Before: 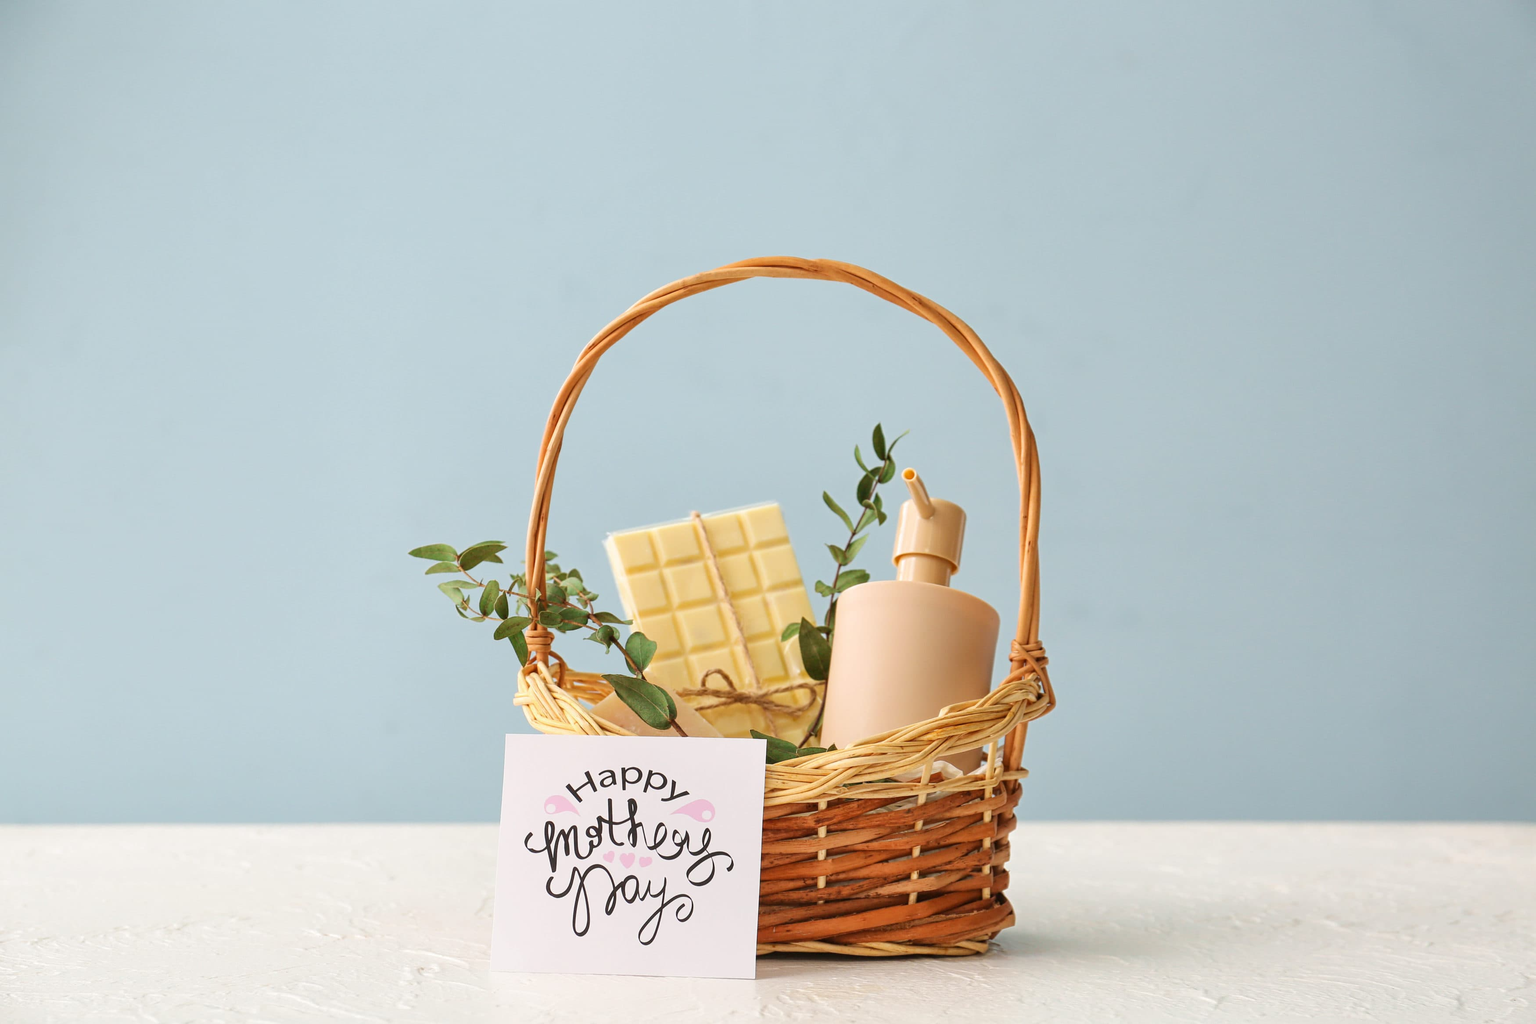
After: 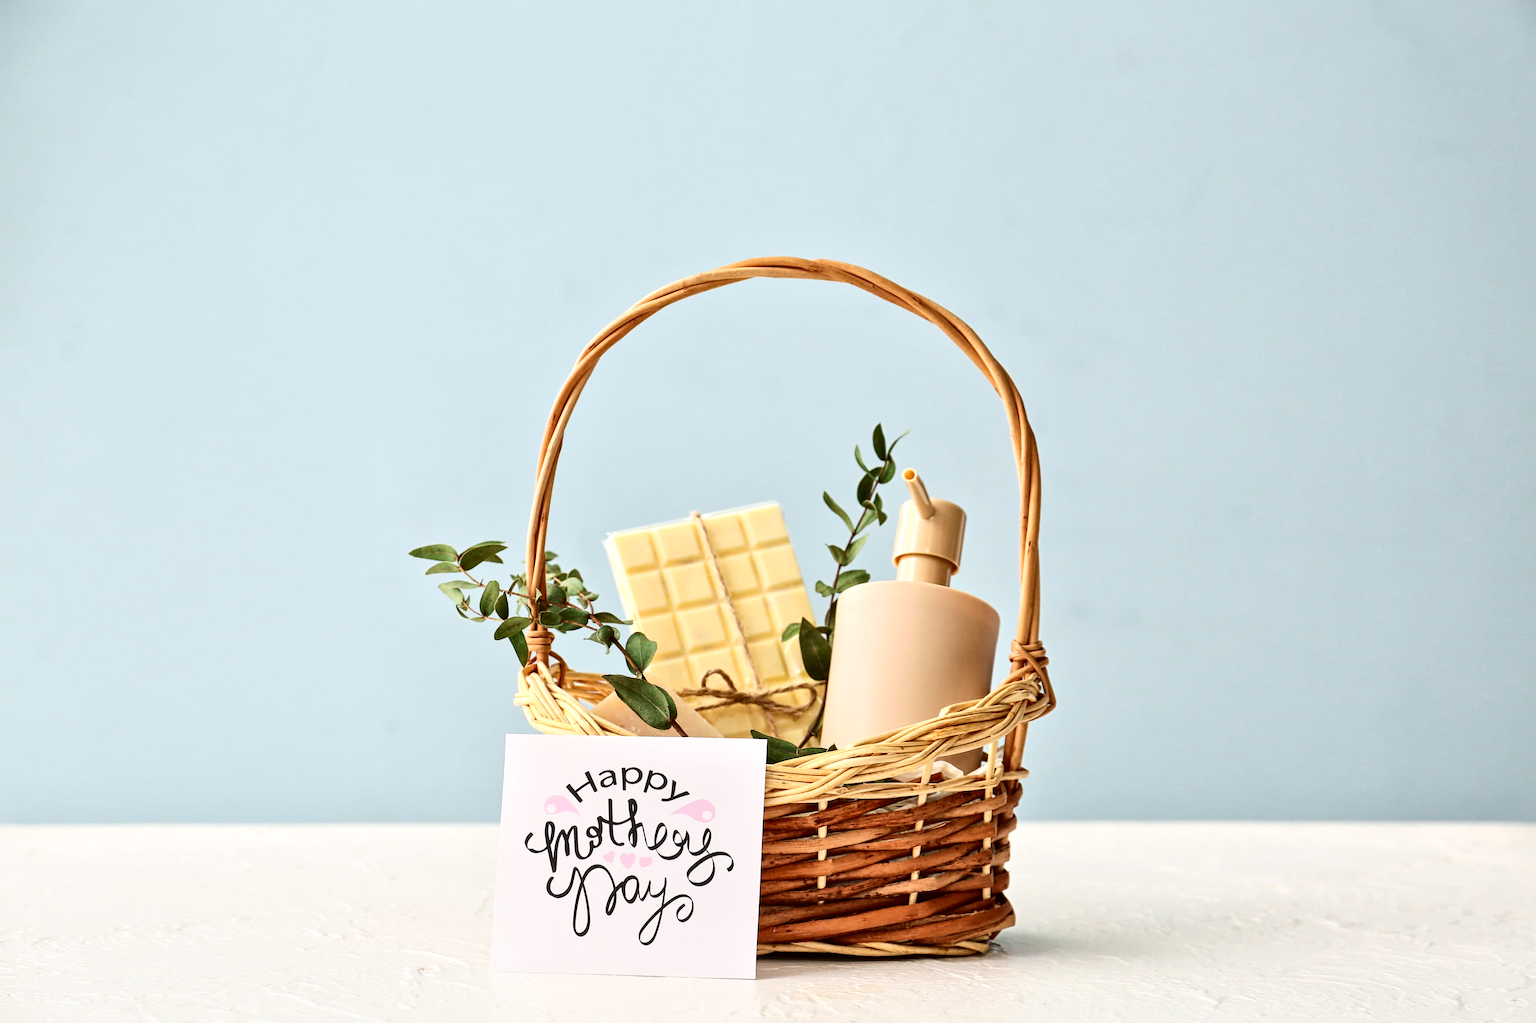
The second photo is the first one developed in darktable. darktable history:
local contrast: mode bilateral grid, contrast 25, coarseness 47, detail 151%, midtone range 0.2
contrast brightness saturation: contrast 0.28
